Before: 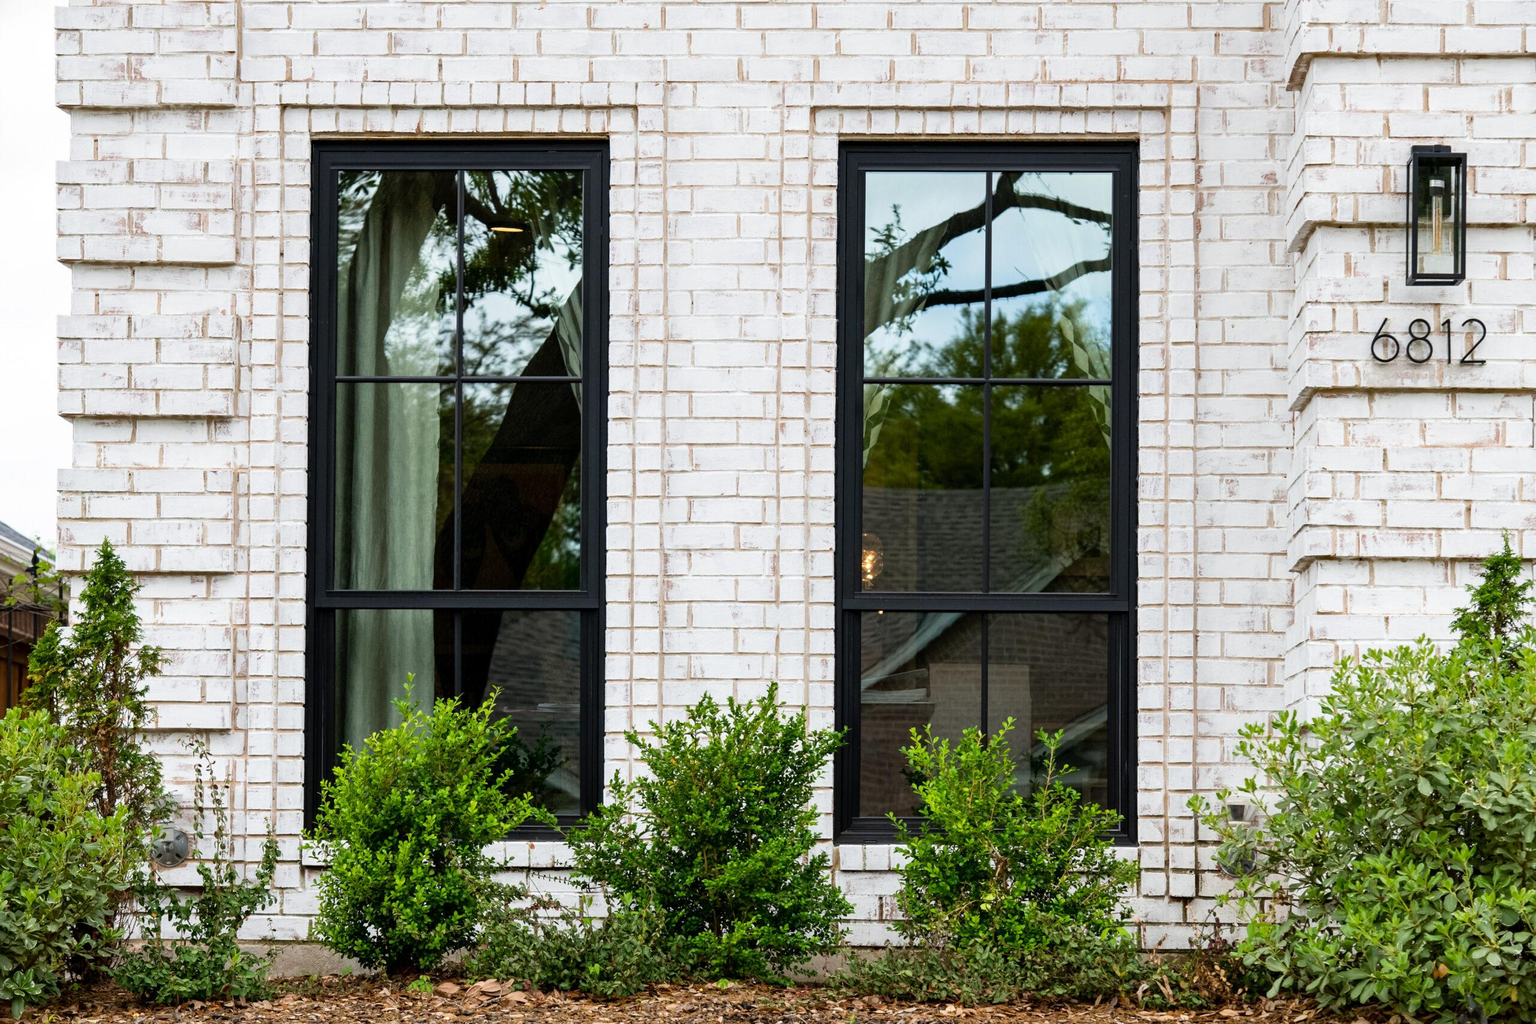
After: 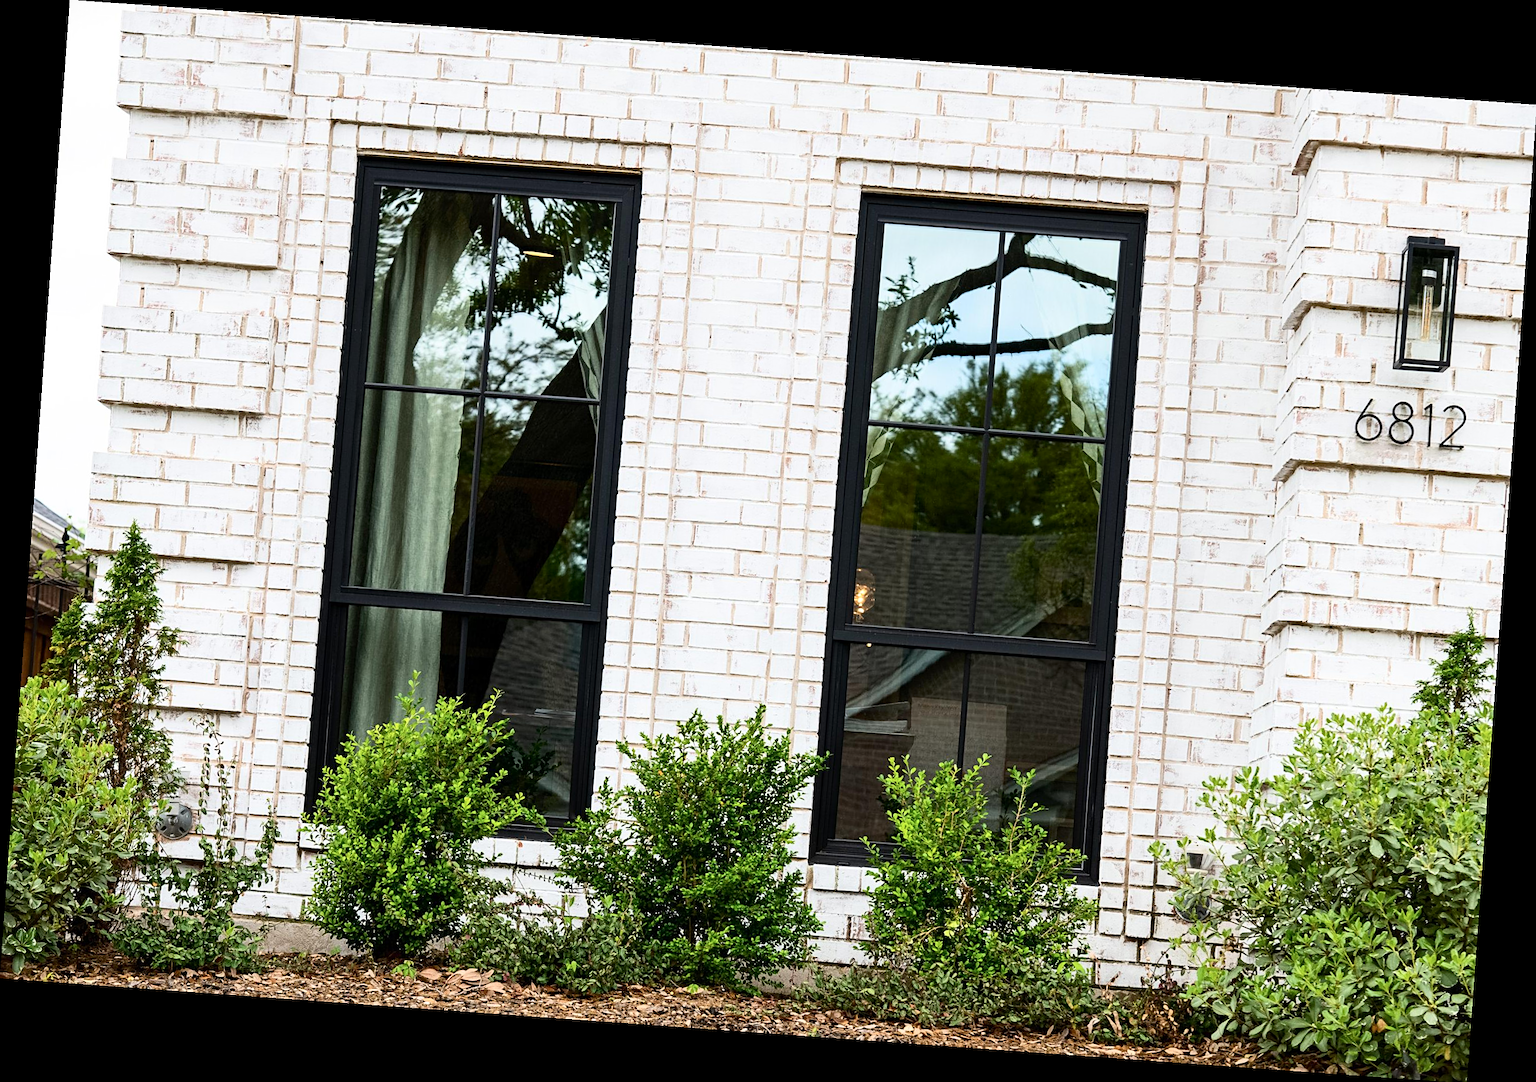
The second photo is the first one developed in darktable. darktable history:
rotate and perspective: rotation 4.1°, automatic cropping off
sharpen: on, module defaults
contrast brightness saturation: contrast 0.24, brightness 0.09
